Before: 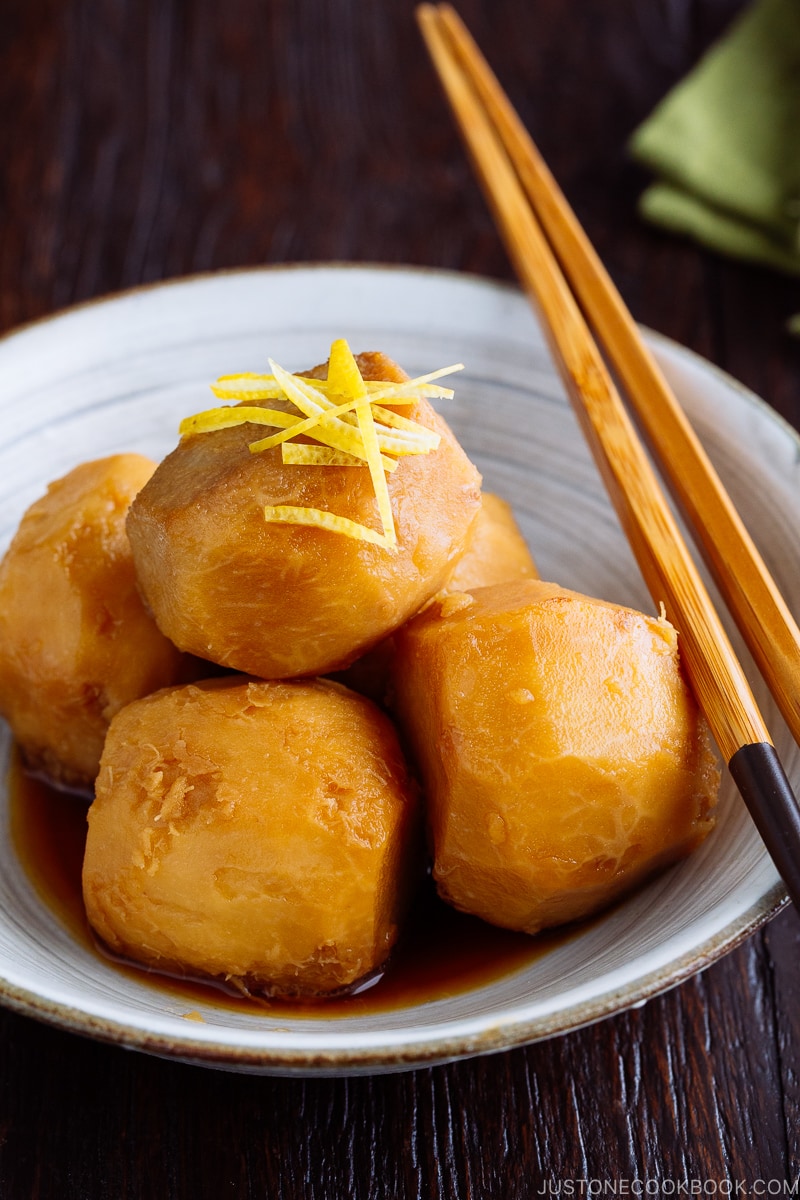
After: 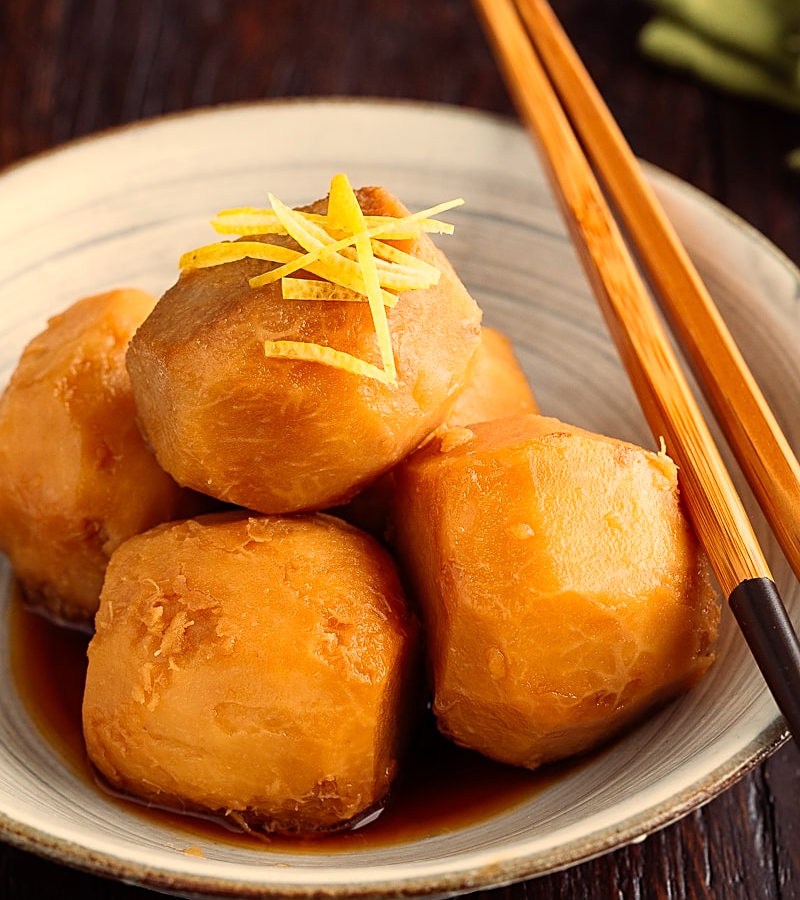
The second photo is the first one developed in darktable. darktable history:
crop: top 13.819%, bottom 11.169%
white balance: red 1.138, green 0.996, blue 0.812
sharpen: on, module defaults
exposure: compensate highlight preservation false
